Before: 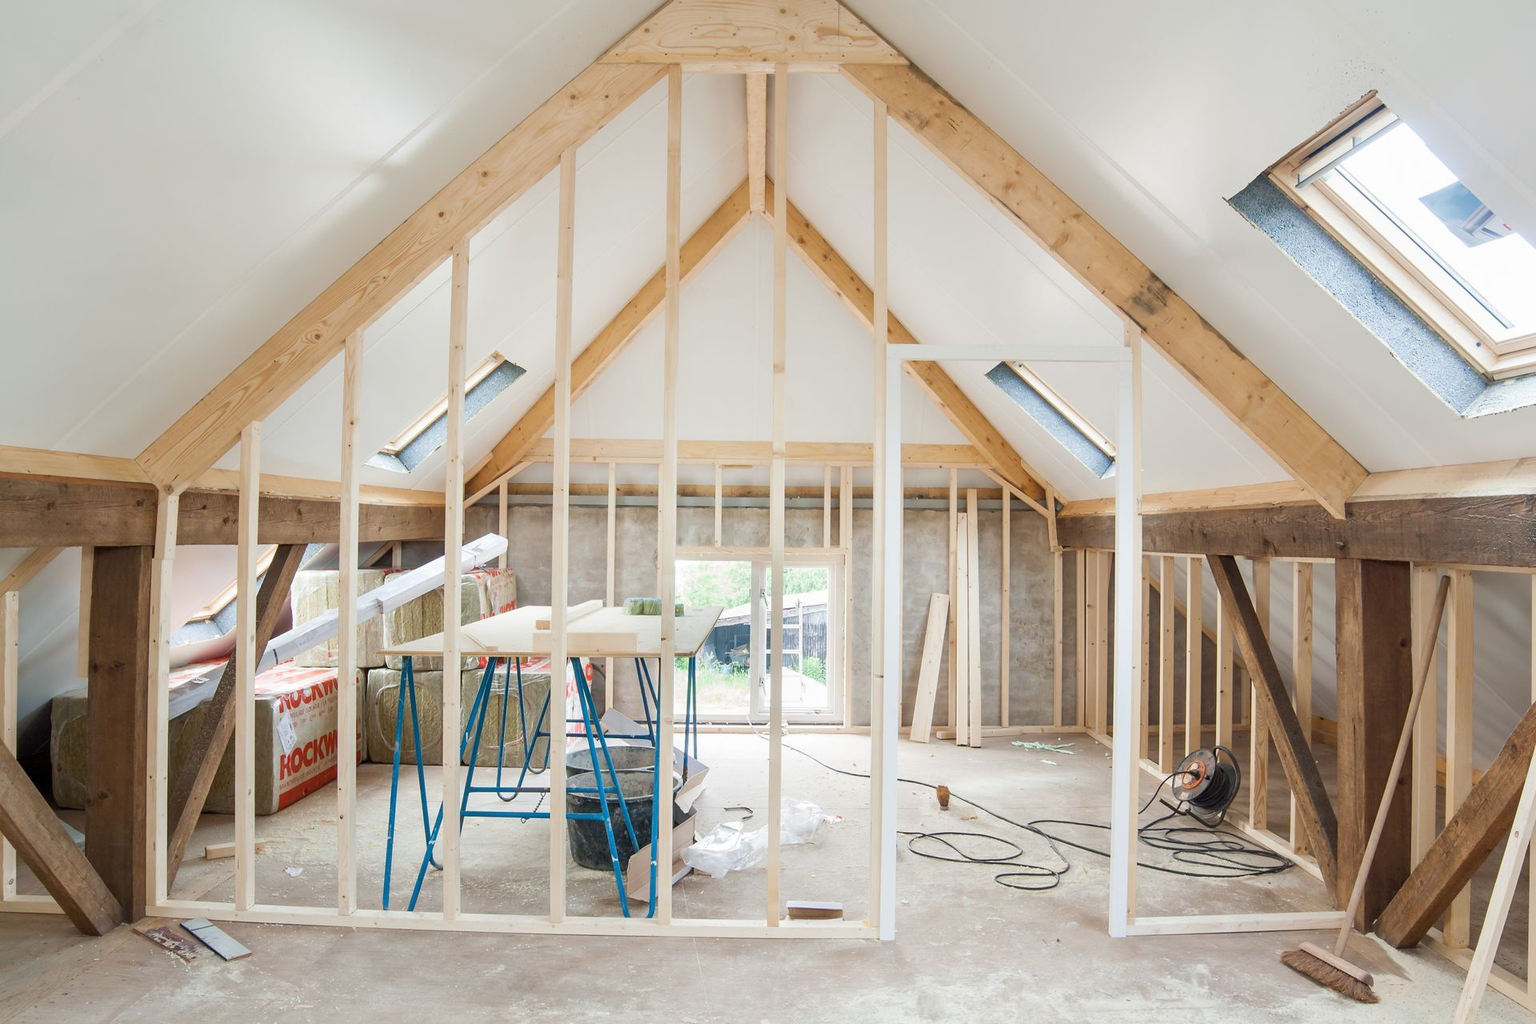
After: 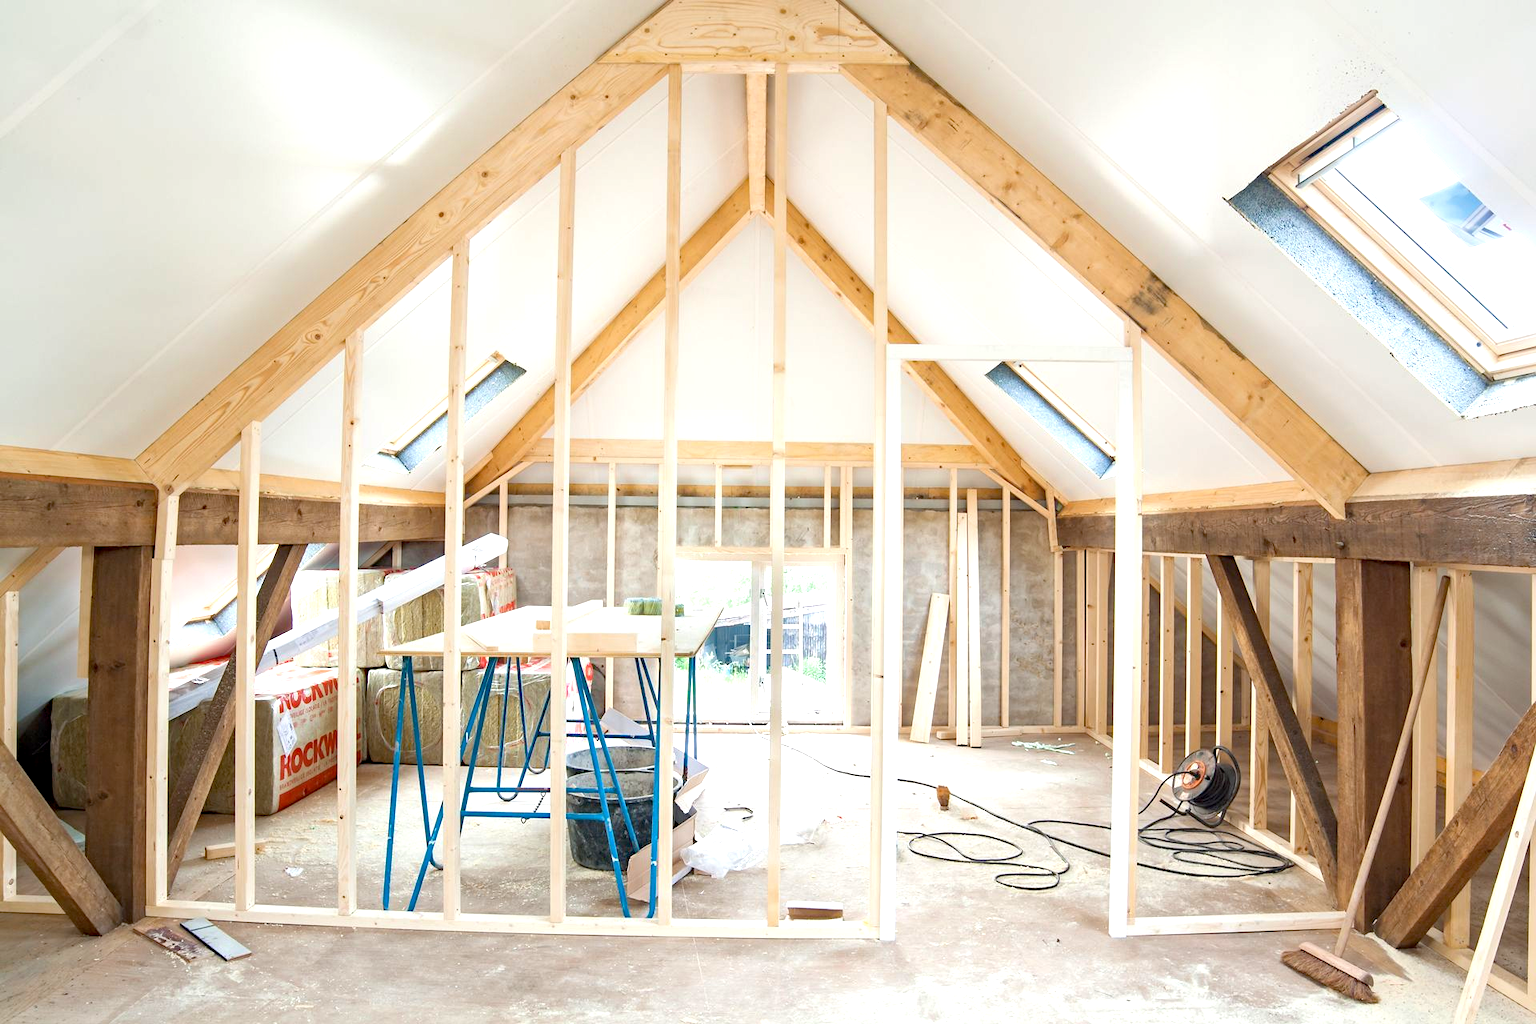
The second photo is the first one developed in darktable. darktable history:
haze removal: strength 0.29, distance 0.25, compatibility mode true, adaptive false
exposure: black level correction 0.001, exposure 0.675 EV, compensate highlight preservation false
